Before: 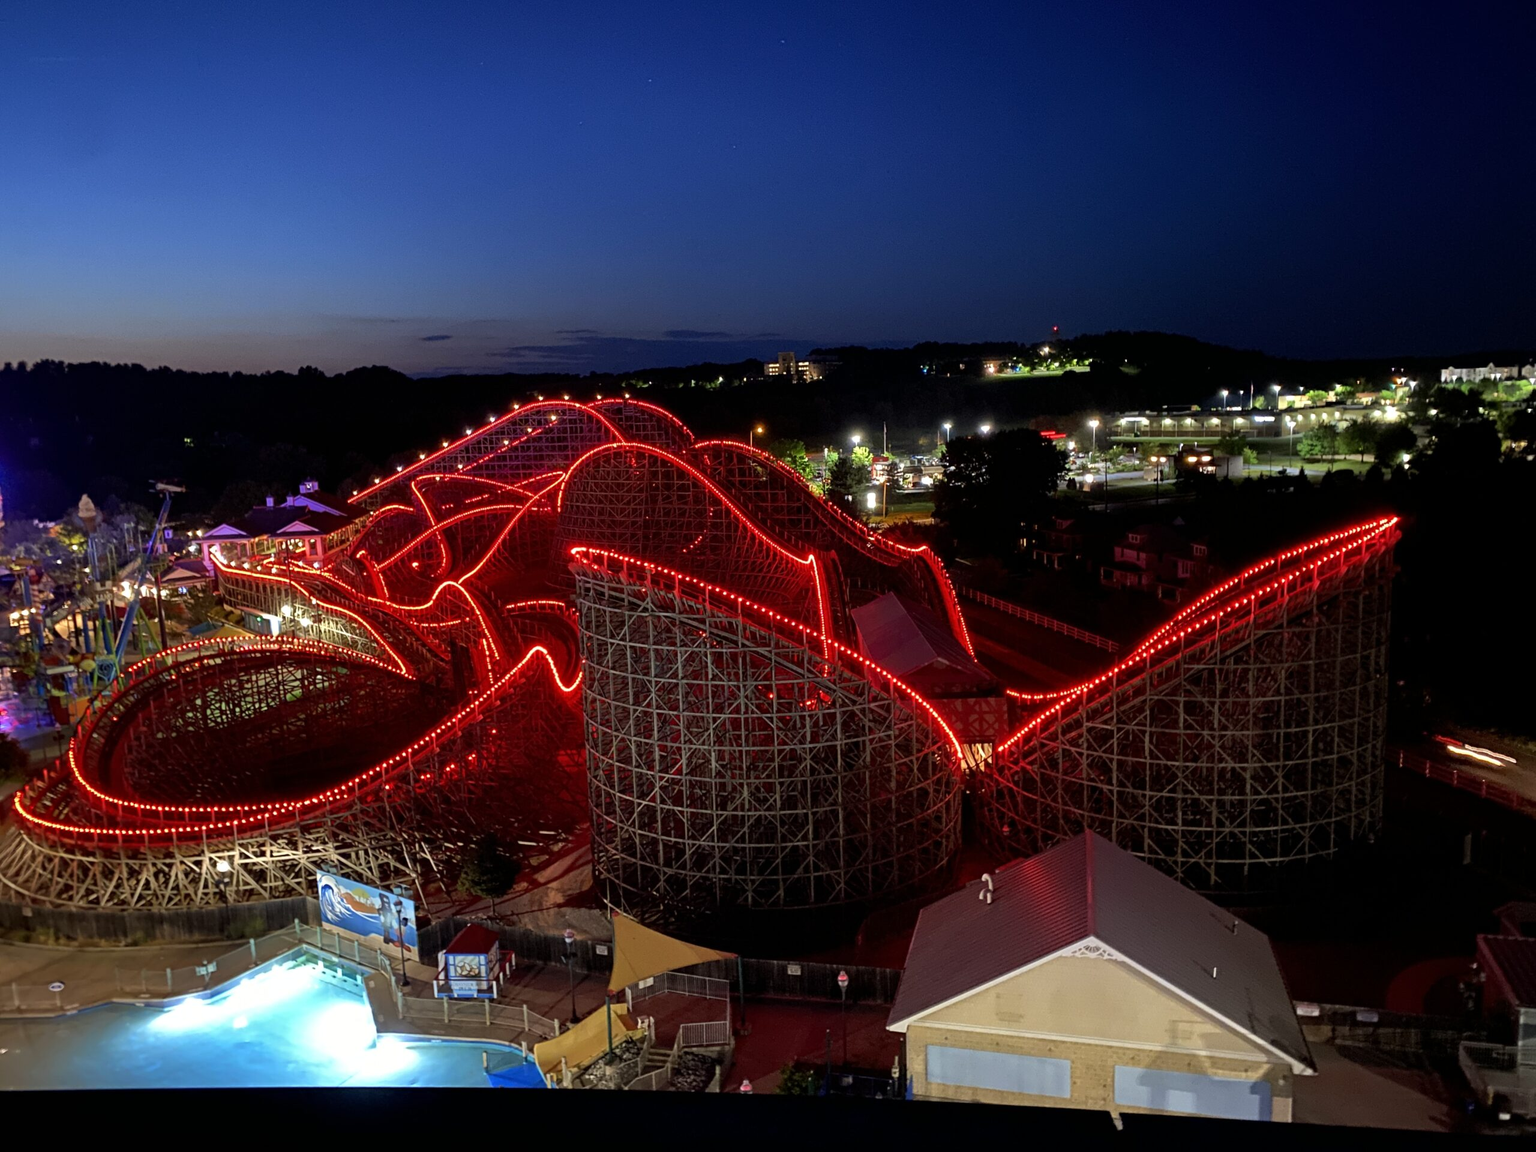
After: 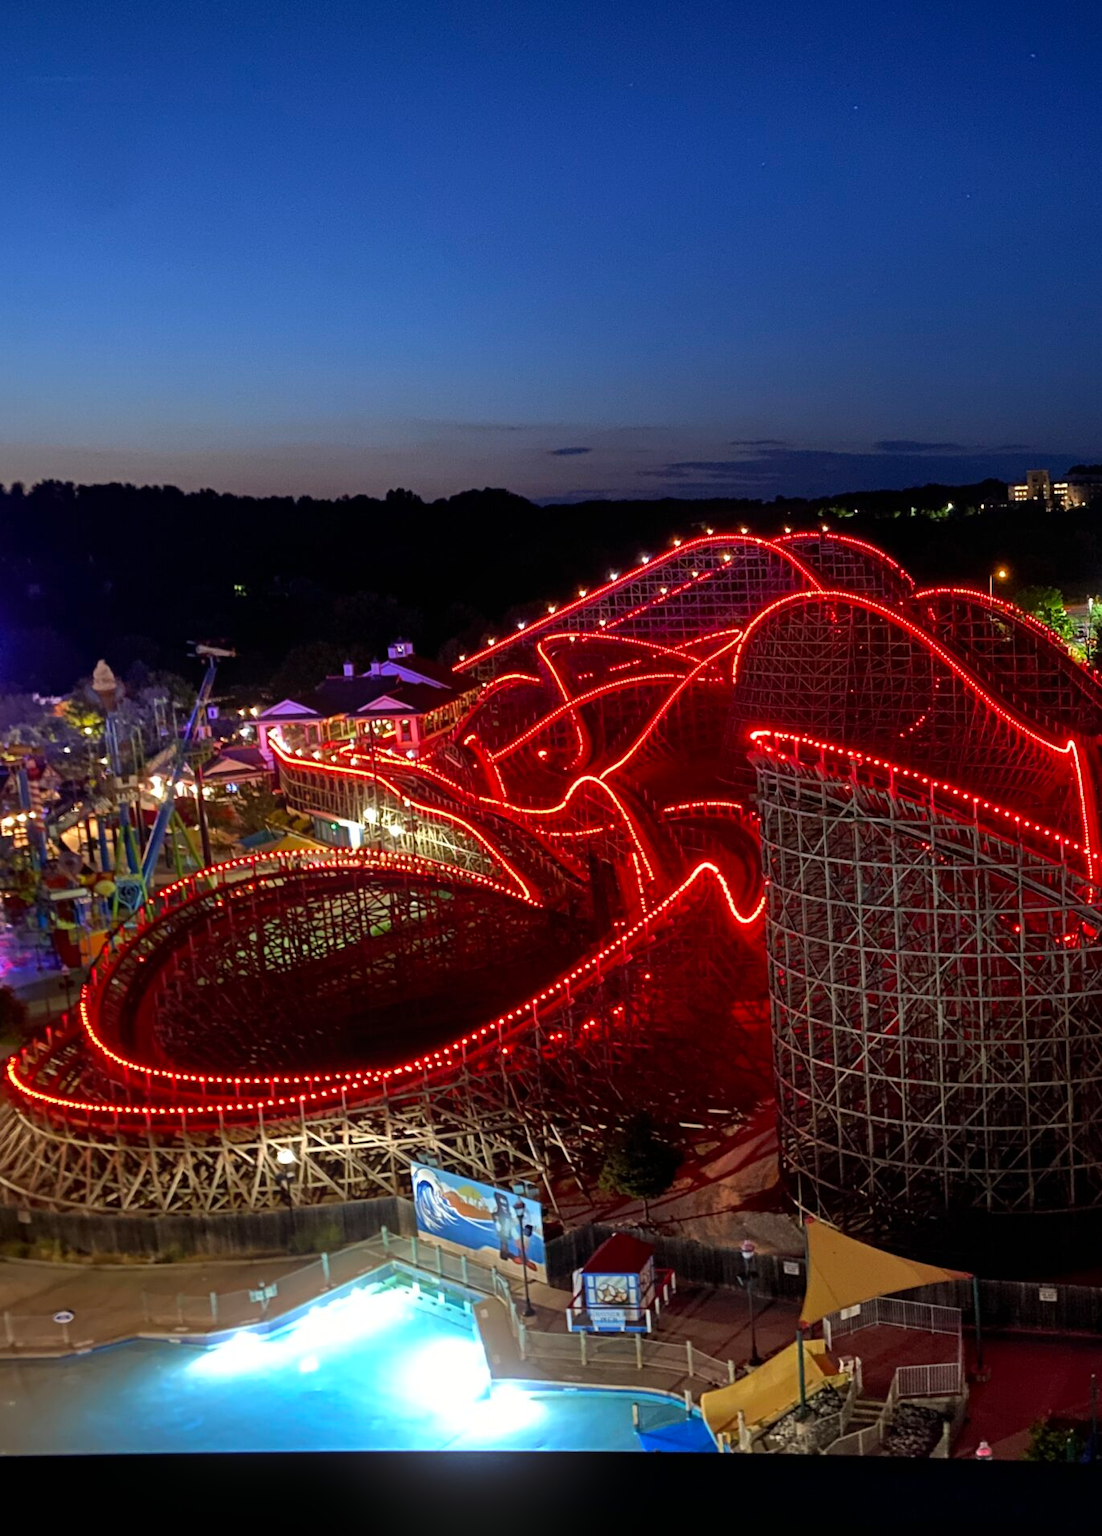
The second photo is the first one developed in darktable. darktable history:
crop: left 0.587%, right 45.588%, bottom 0.086%
bloom: size 13.65%, threshold 98.39%, strength 4.82%
